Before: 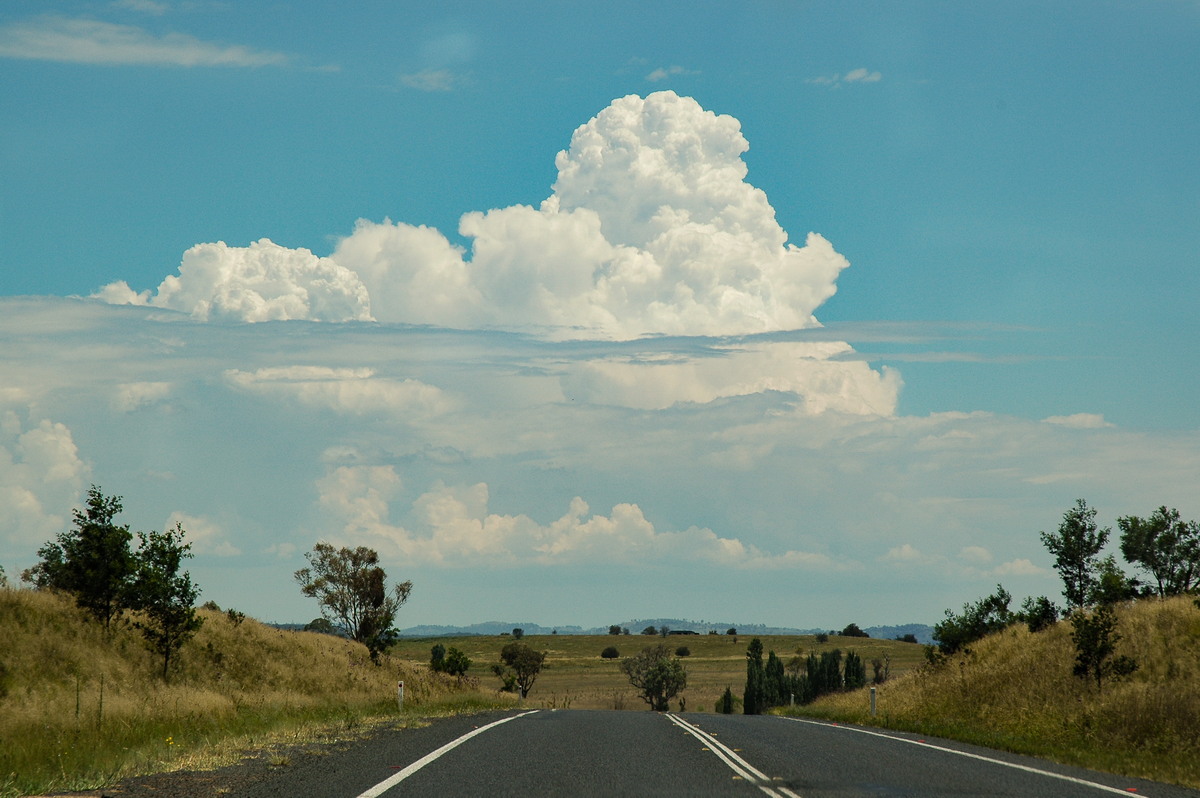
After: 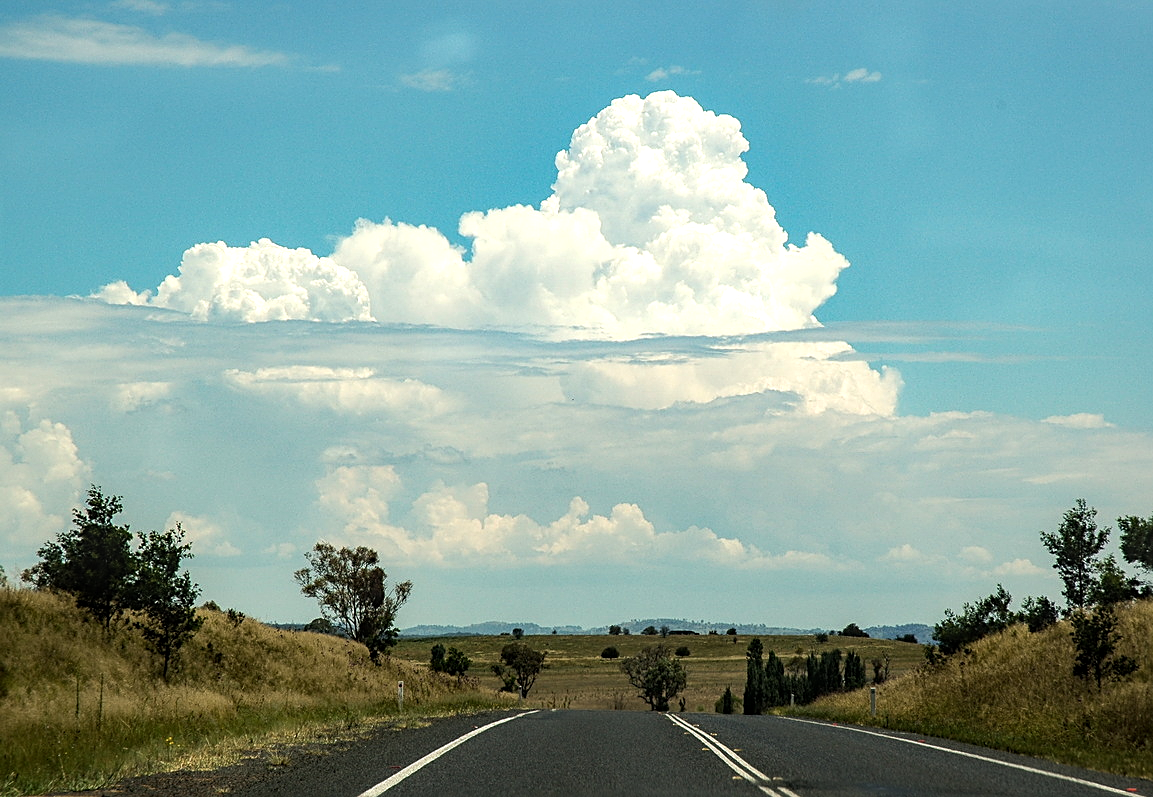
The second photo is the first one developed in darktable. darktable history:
local contrast: on, module defaults
crop: right 3.886%, bottom 0.017%
sharpen: on, module defaults
tone equalizer: -8 EV -0.788 EV, -7 EV -0.665 EV, -6 EV -0.578 EV, -5 EV -0.362 EV, -3 EV 0.399 EV, -2 EV 0.6 EV, -1 EV 0.676 EV, +0 EV 0.738 EV, smoothing diameter 2.18%, edges refinement/feathering 17.46, mask exposure compensation -1.57 EV, filter diffusion 5
